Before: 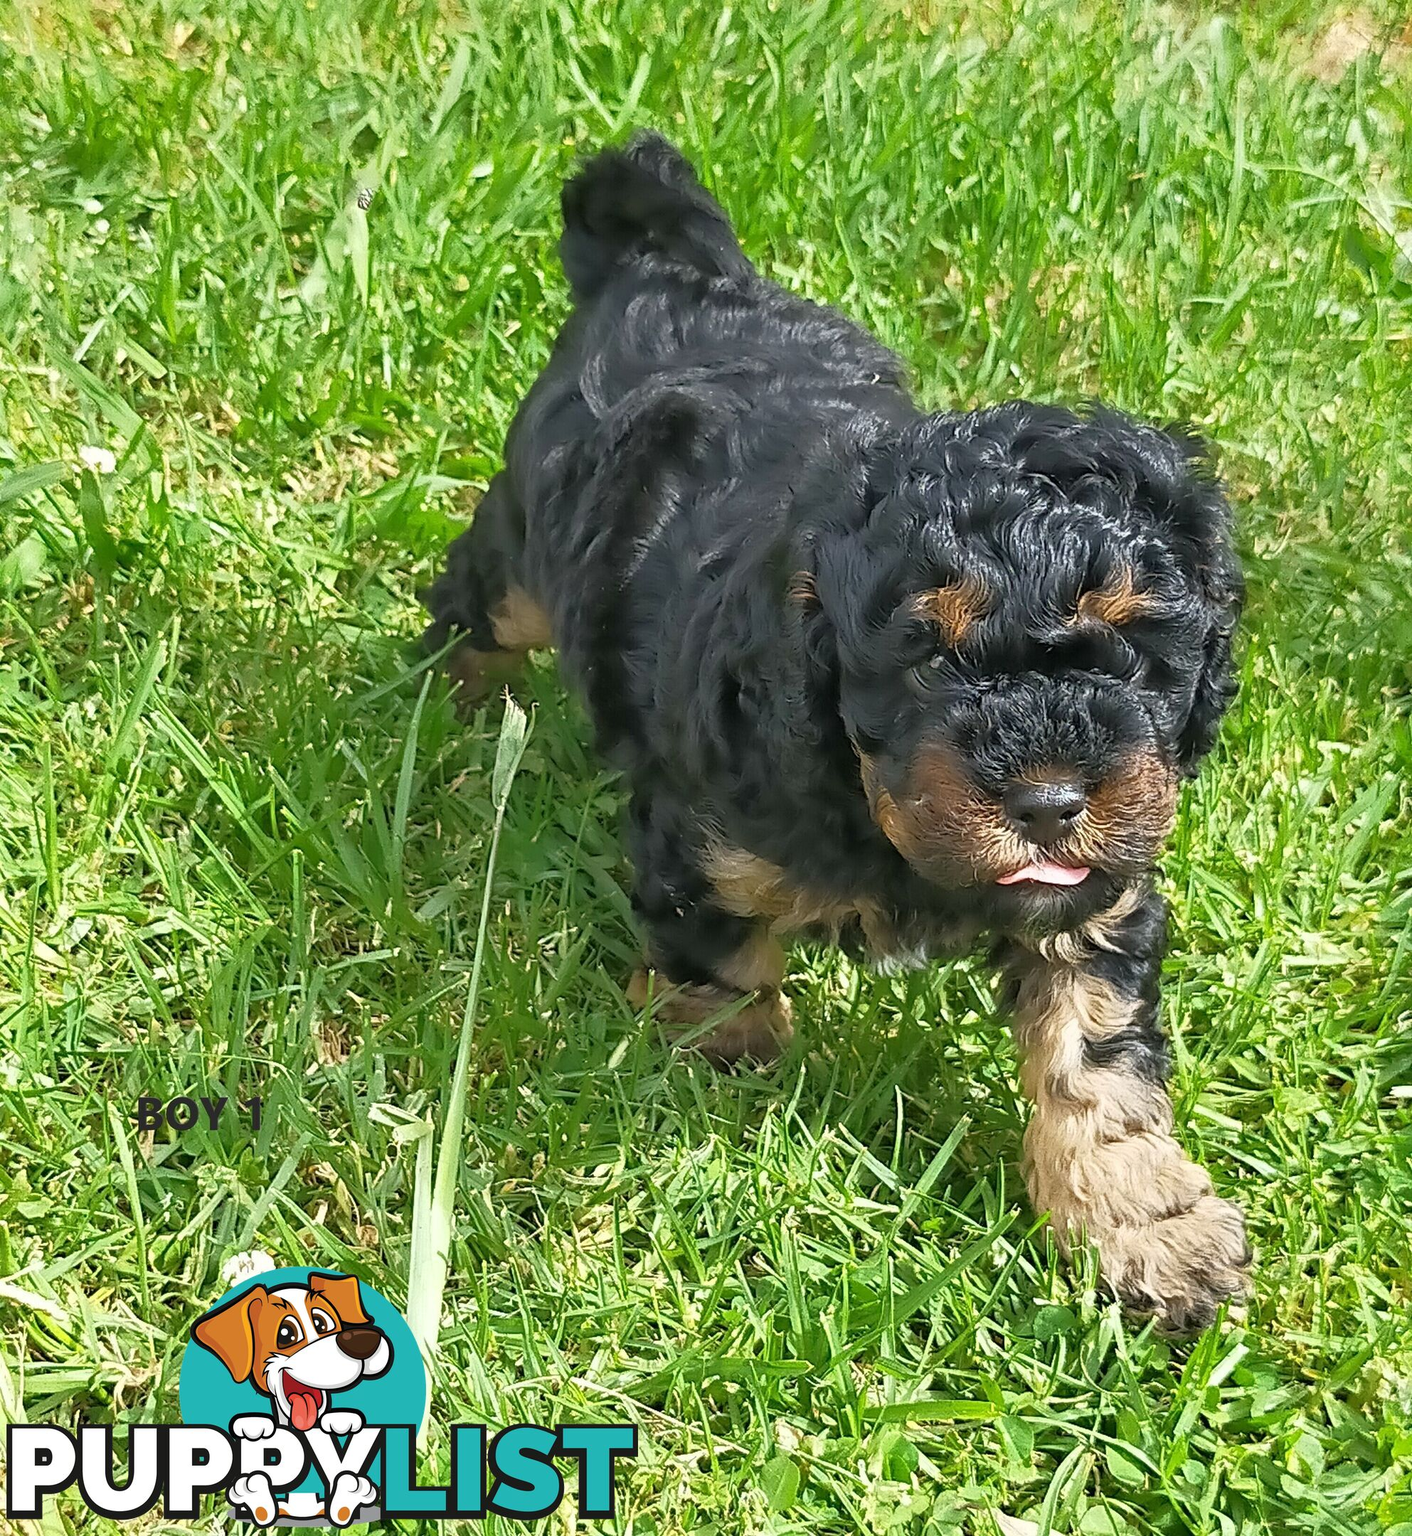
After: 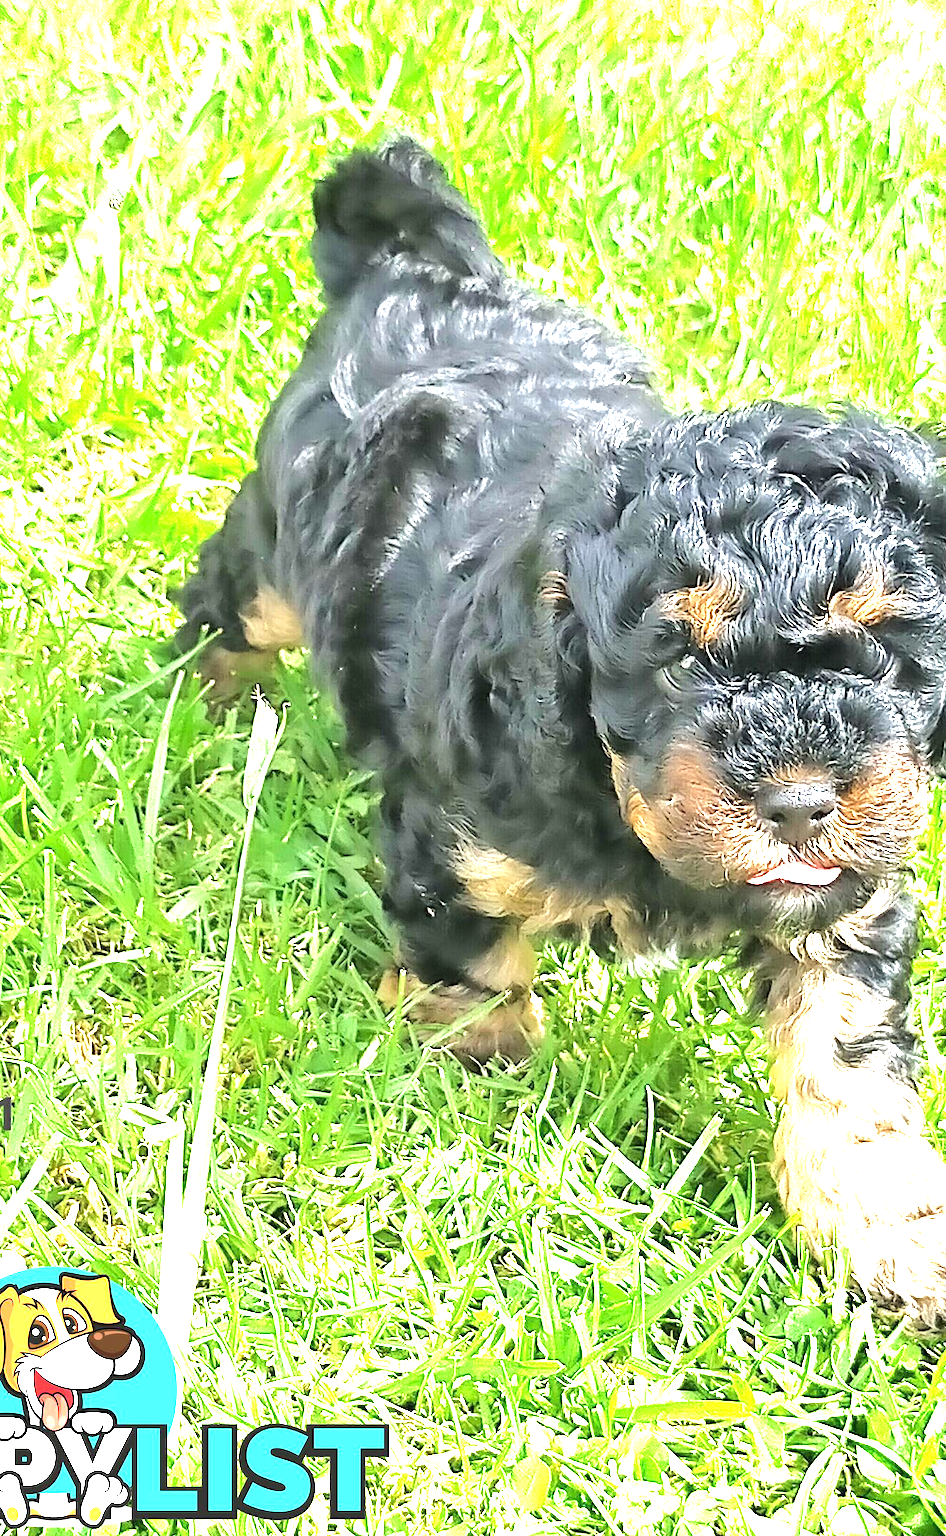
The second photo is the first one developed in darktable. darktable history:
crop and rotate: left 17.635%, right 15.29%
exposure: black level correction 0, exposure 1.996 EV, compensate highlight preservation false
tone equalizer: -8 EV -0.422 EV, -7 EV -0.36 EV, -6 EV -0.295 EV, -5 EV -0.259 EV, -3 EV 0.24 EV, -2 EV 0.341 EV, -1 EV 0.395 EV, +0 EV 0.419 EV, edges refinement/feathering 500, mask exposure compensation -1.57 EV, preserve details no
